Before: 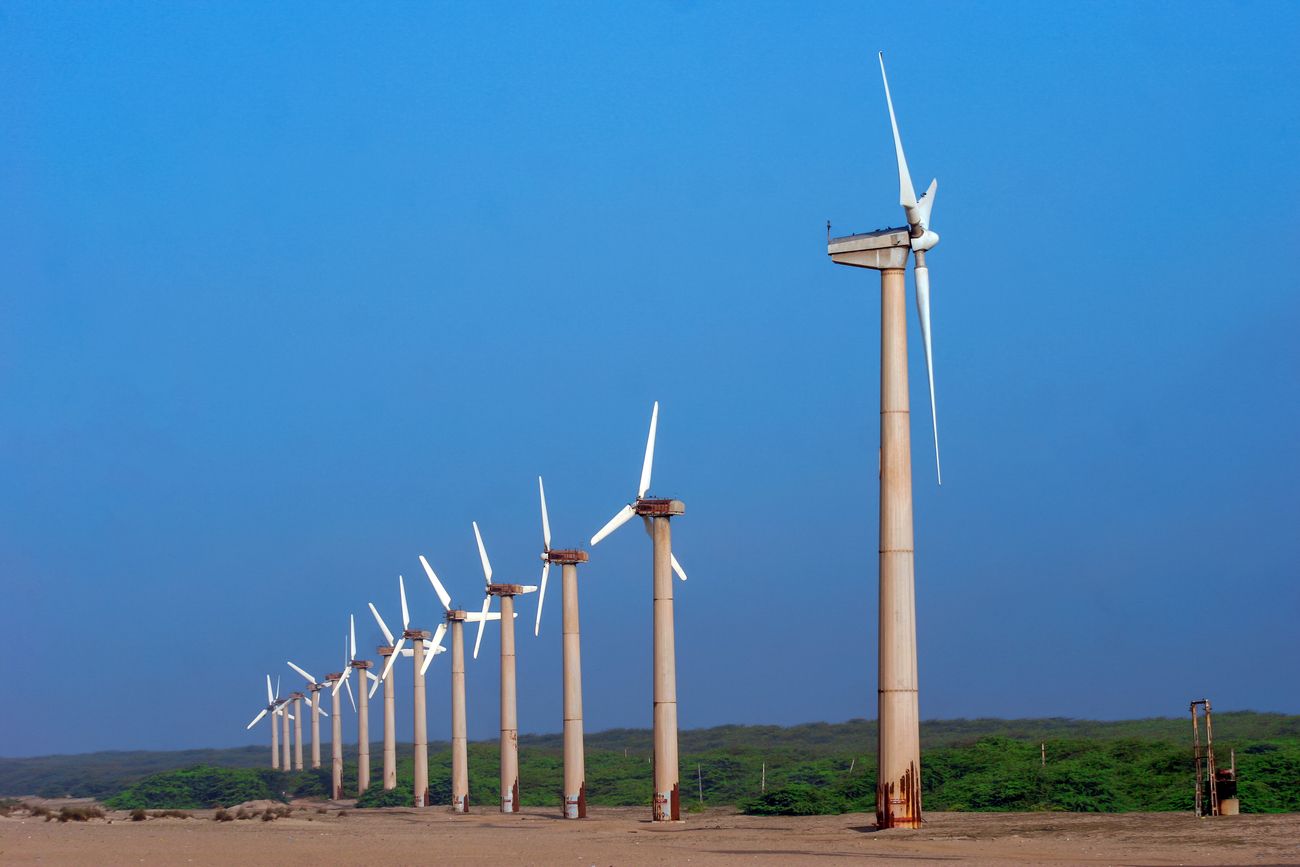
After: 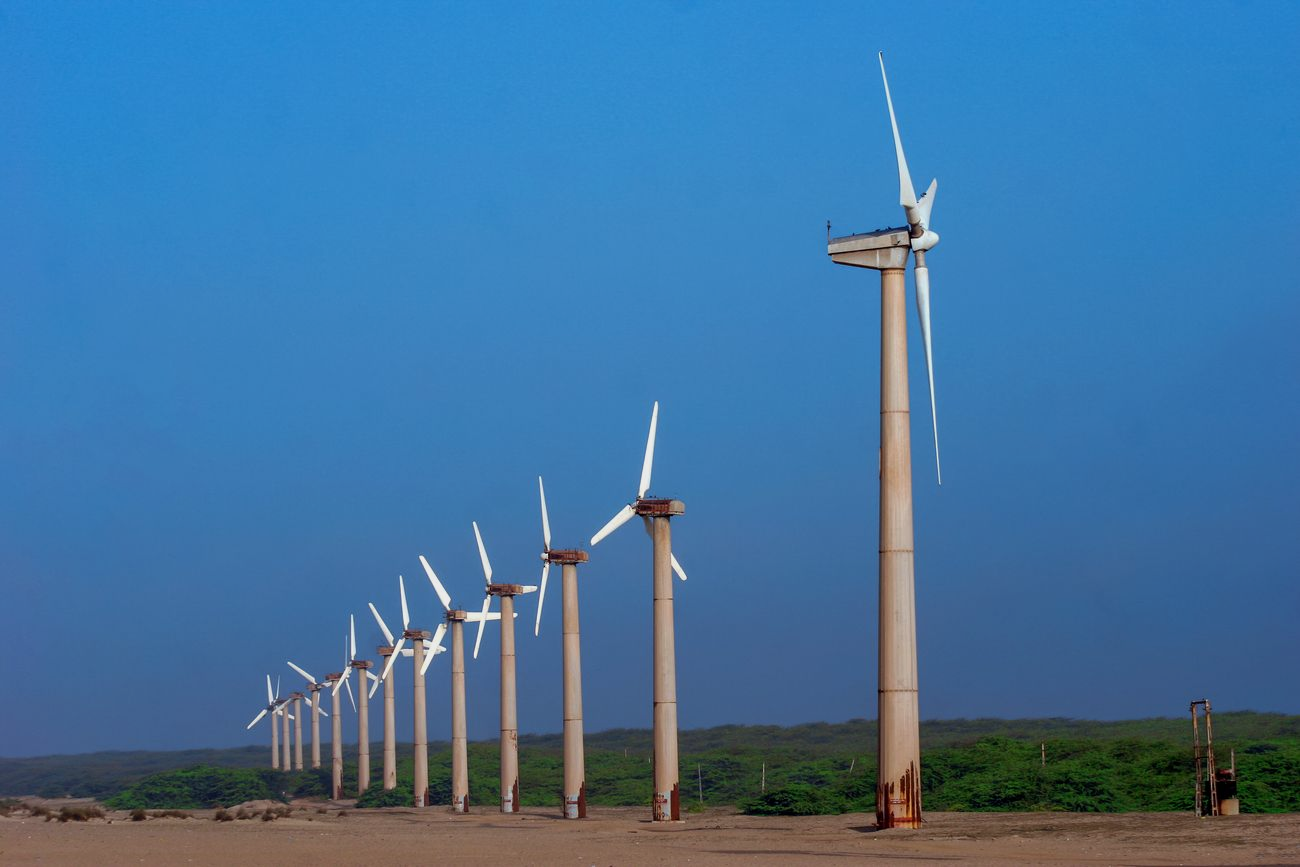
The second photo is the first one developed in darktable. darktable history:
tone equalizer: -8 EV 0.259 EV, -7 EV 0.387 EV, -6 EV 0.455 EV, -5 EV 0.256 EV, -3 EV -0.256 EV, -2 EV -0.398 EV, -1 EV -0.437 EV, +0 EV -0.255 EV, smoothing diameter 24.8%, edges refinement/feathering 13.01, preserve details guided filter
